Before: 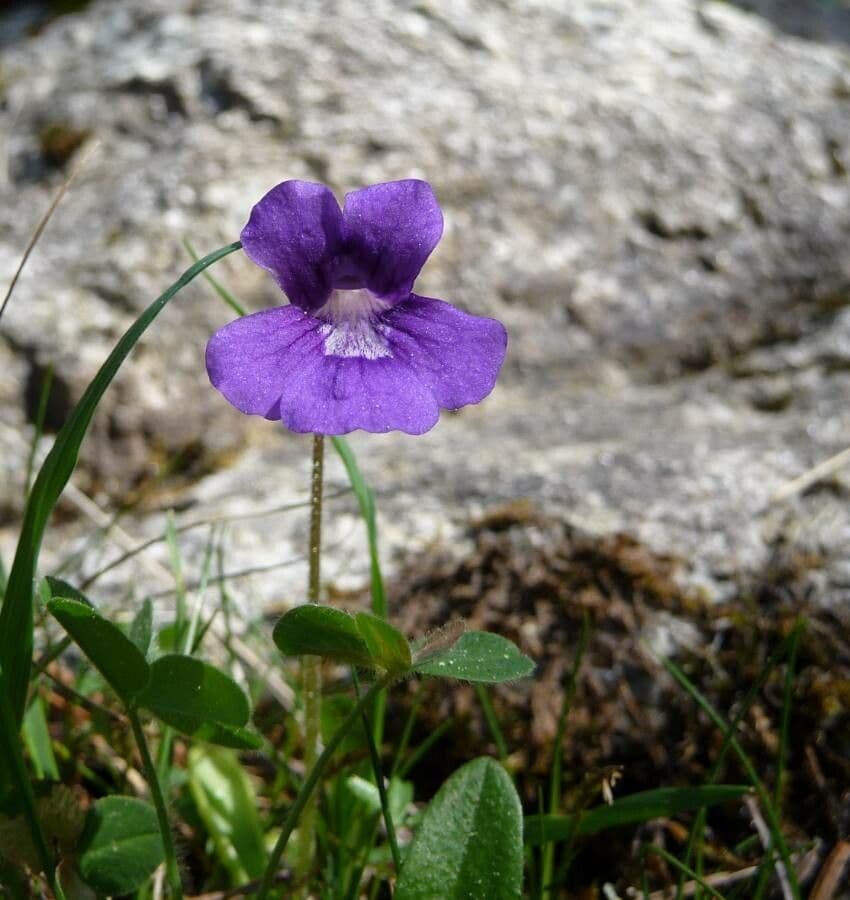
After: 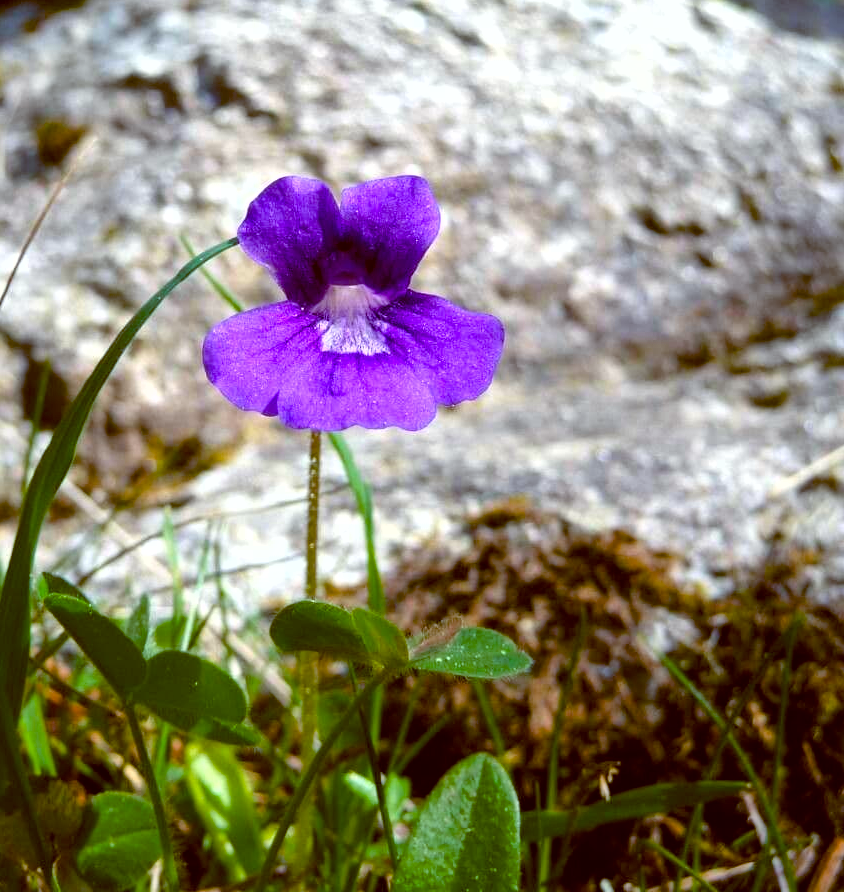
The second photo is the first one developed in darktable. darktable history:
exposure: black level correction 0, exposure 0.5 EV, compensate highlight preservation false
crop: left 0.434%, top 0.485%, right 0.244%, bottom 0.386%
color balance rgb: linear chroma grading › global chroma 15%, perceptual saturation grading › global saturation 30%
shadows and highlights: shadows 29.32, highlights -29.32, low approximation 0.01, soften with gaussian
color balance: lift [1, 1.015, 1.004, 0.985], gamma [1, 0.958, 0.971, 1.042], gain [1, 0.956, 0.977, 1.044]
